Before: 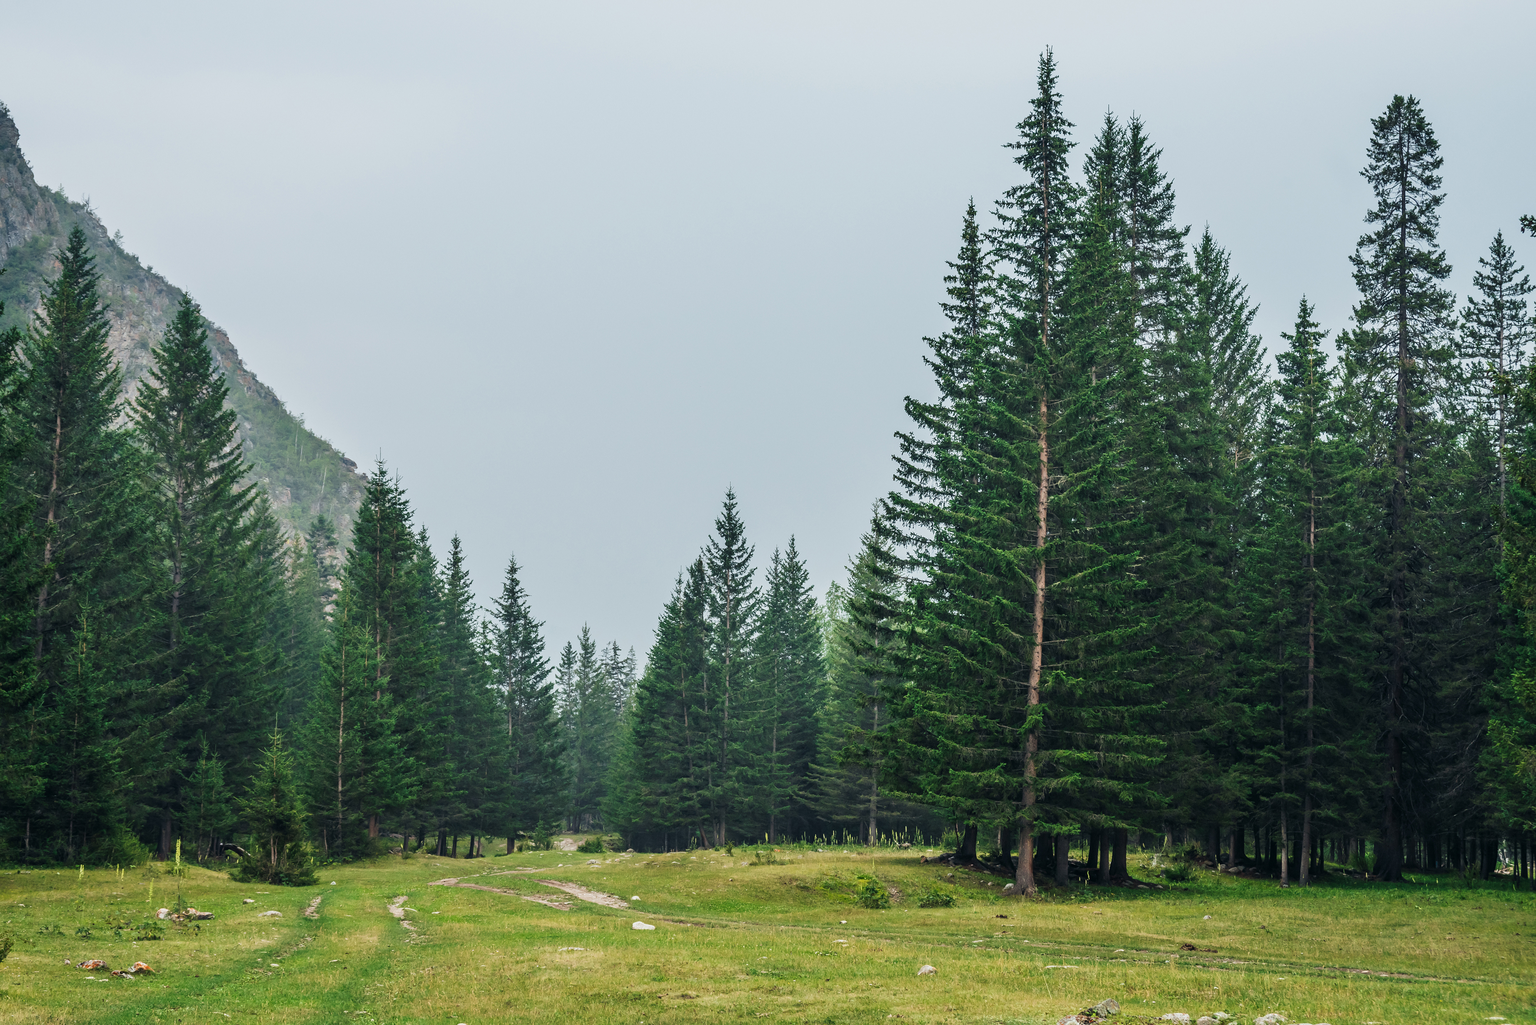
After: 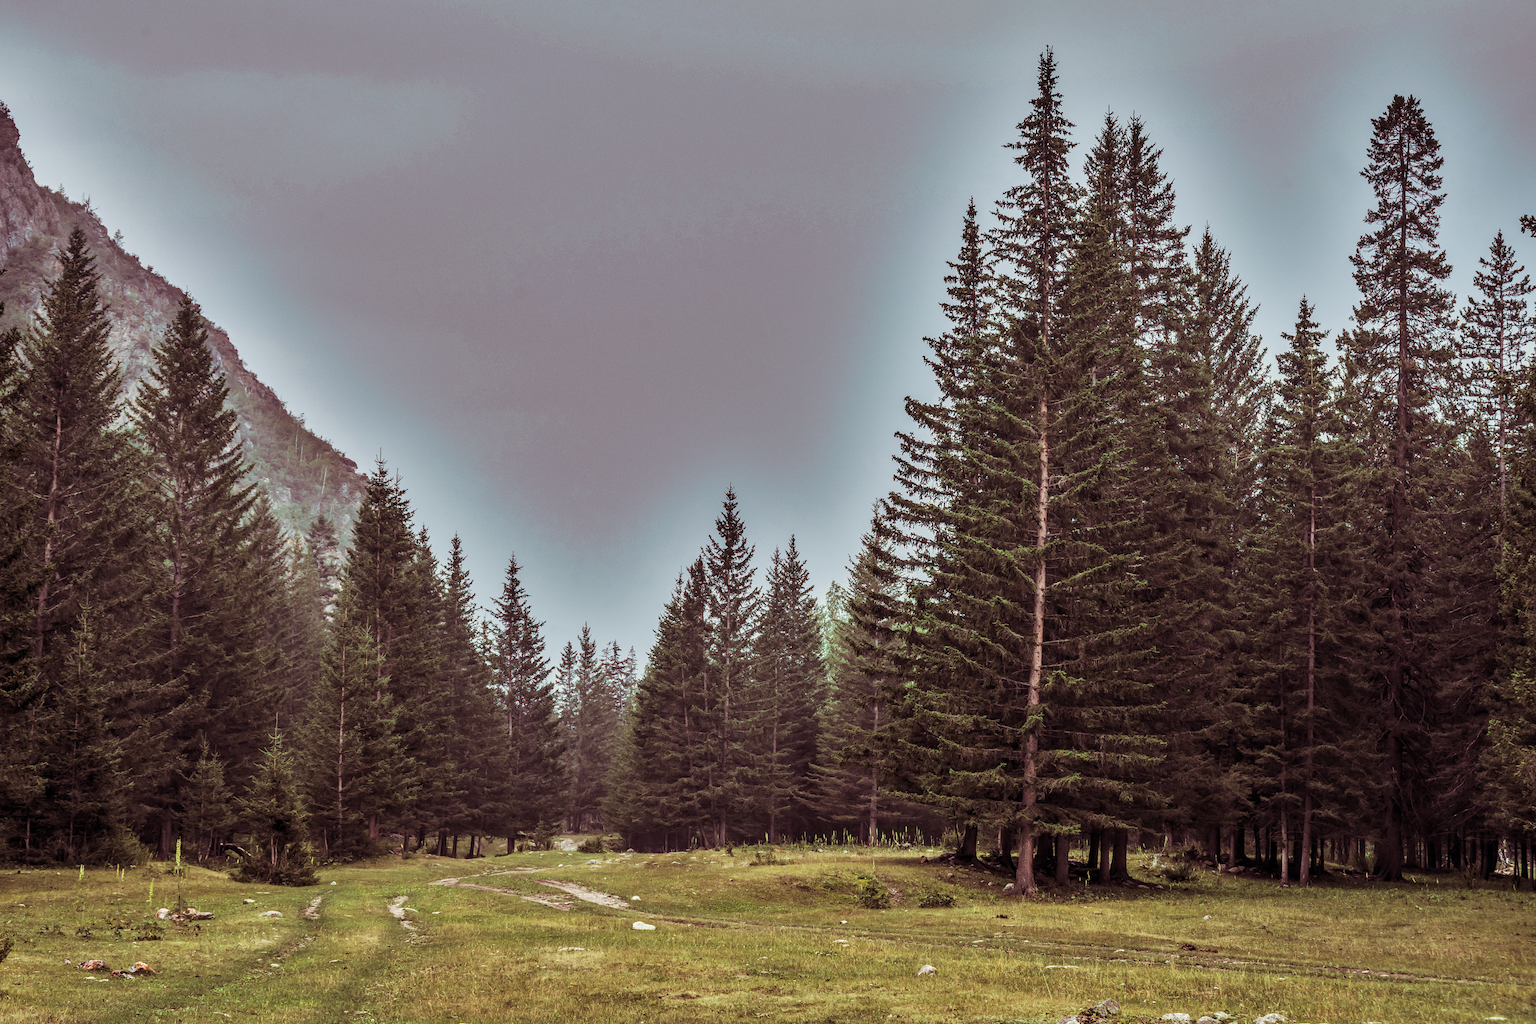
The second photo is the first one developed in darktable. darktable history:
local contrast: on, module defaults
split-toning: on, module defaults
shadows and highlights: shadows 24.5, highlights -78.15, soften with gaussian
